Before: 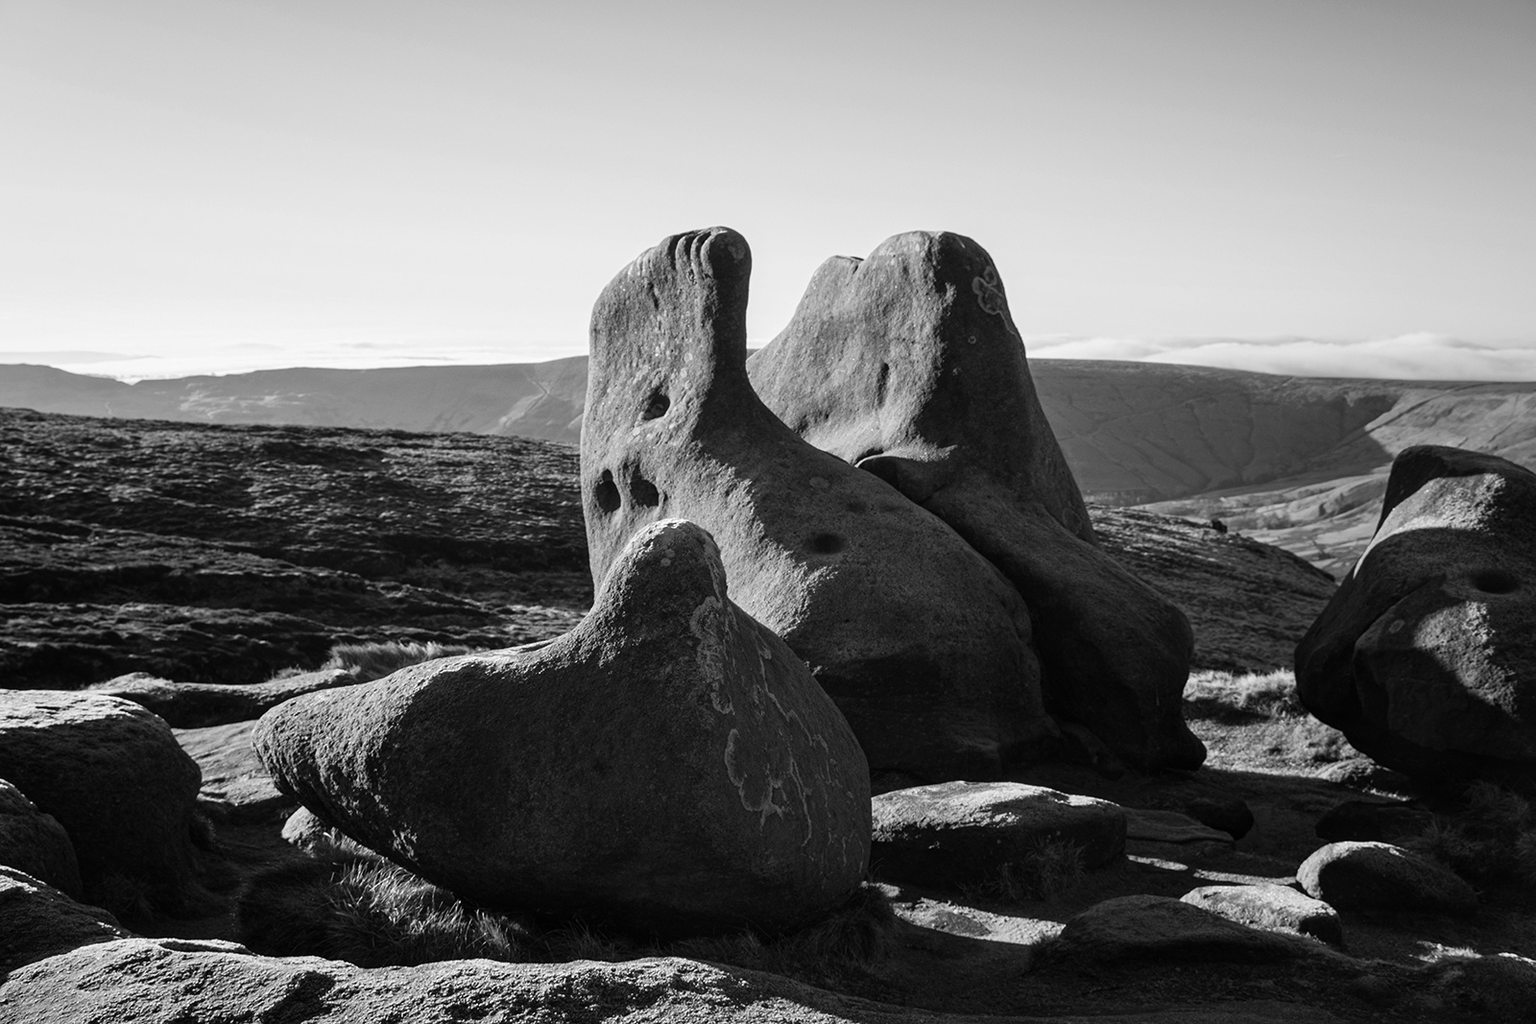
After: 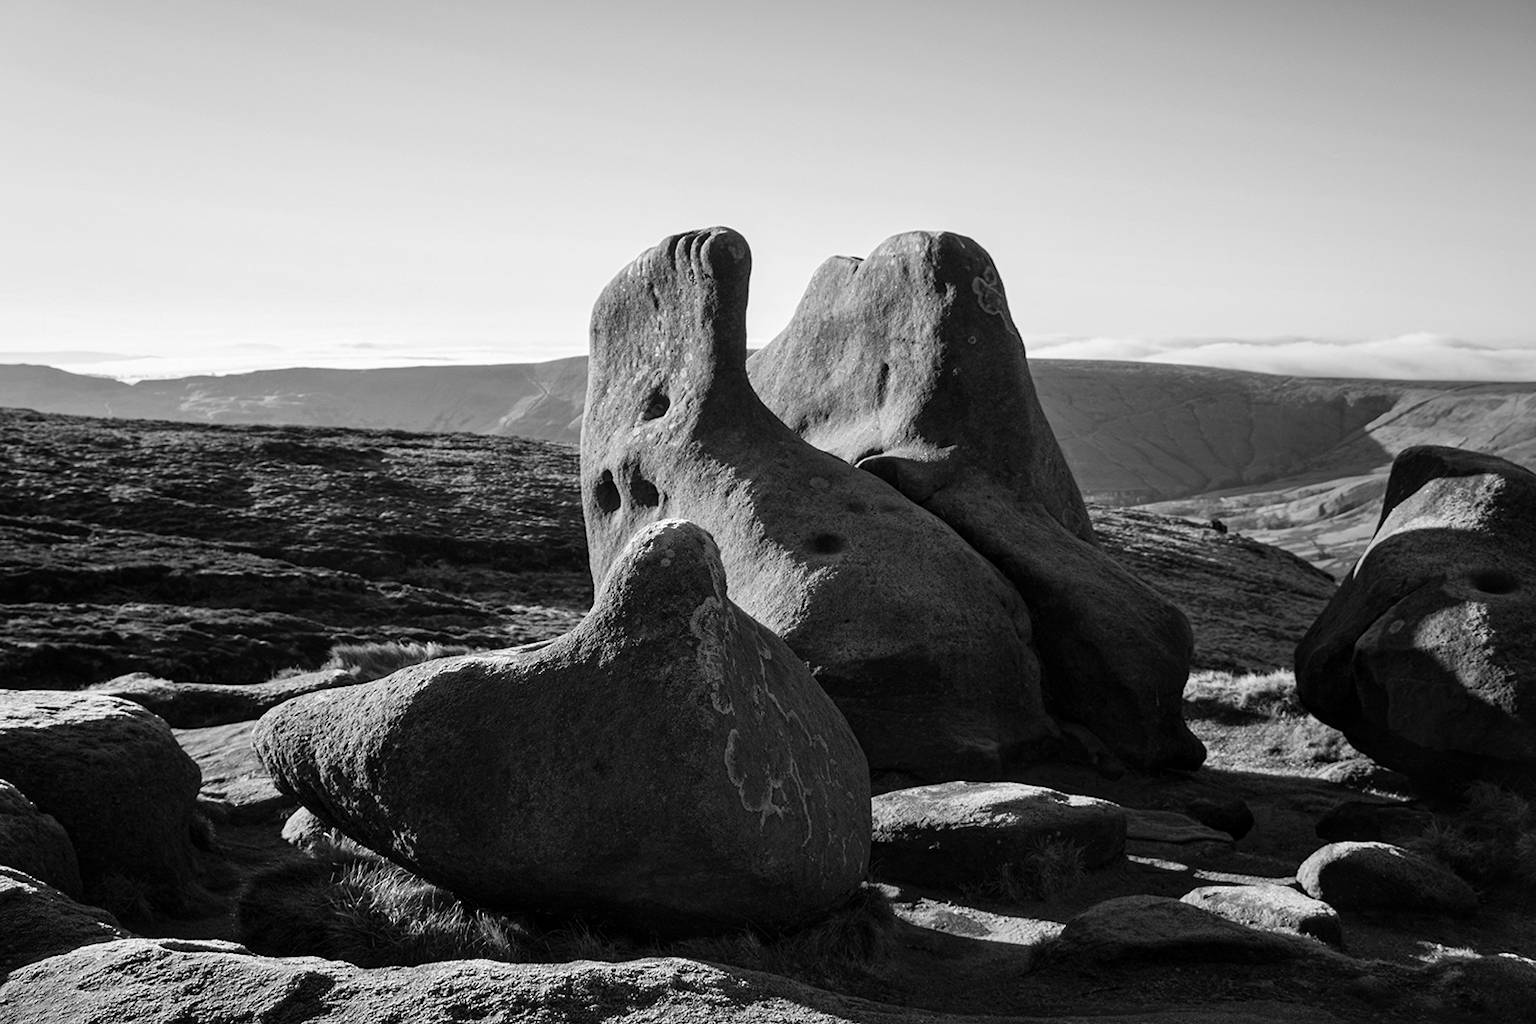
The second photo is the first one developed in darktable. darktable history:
local contrast: mode bilateral grid, contrast 19, coarseness 50, detail 120%, midtone range 0.2
tone equalizer: -7 EV 0.108 EV
